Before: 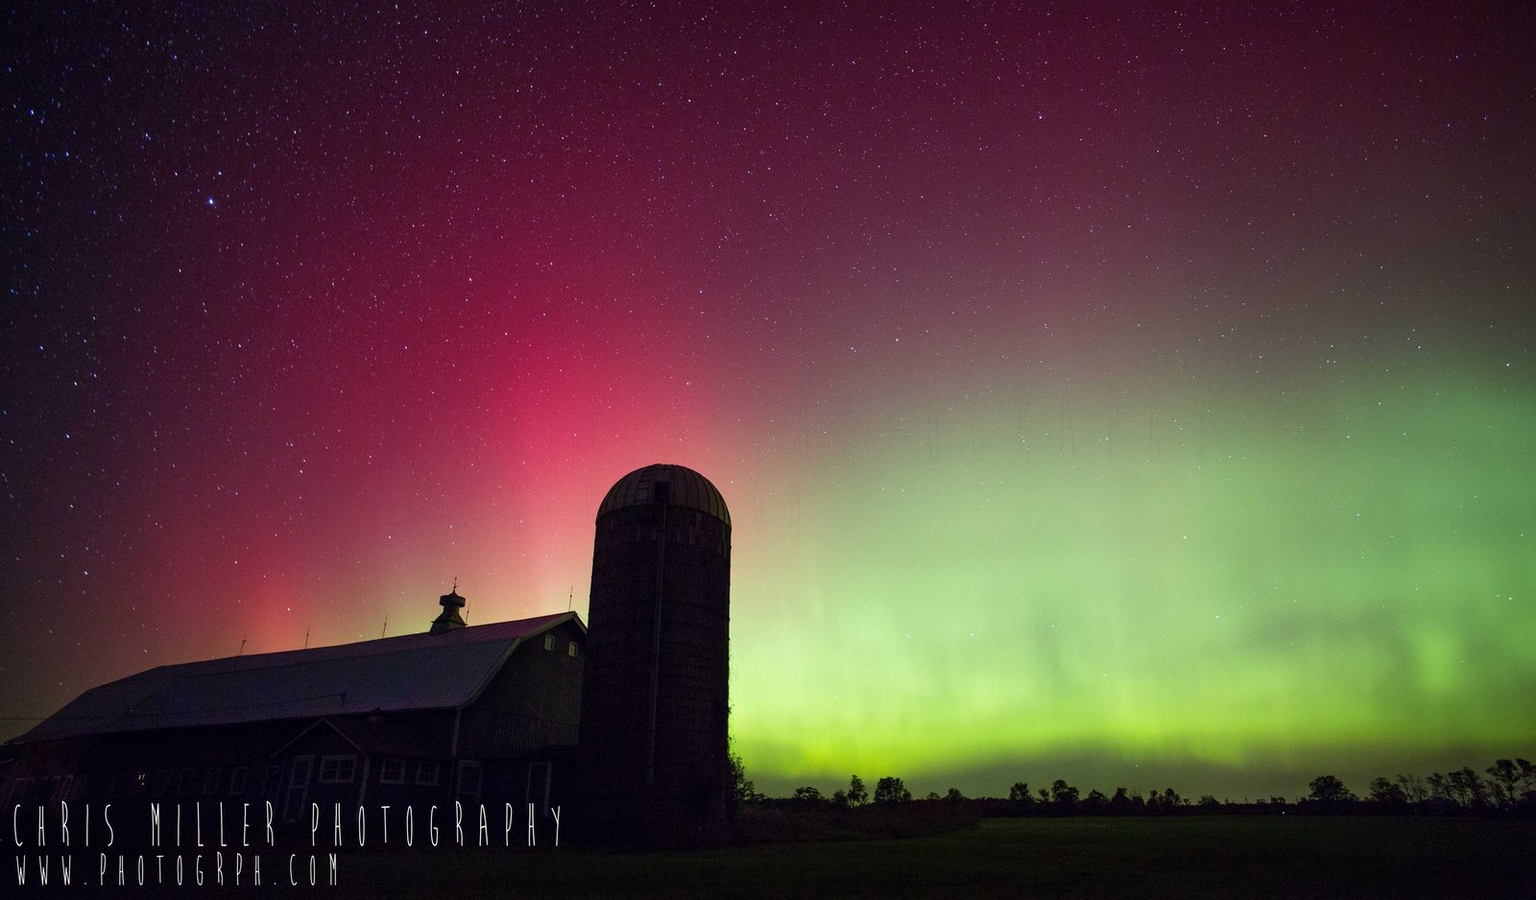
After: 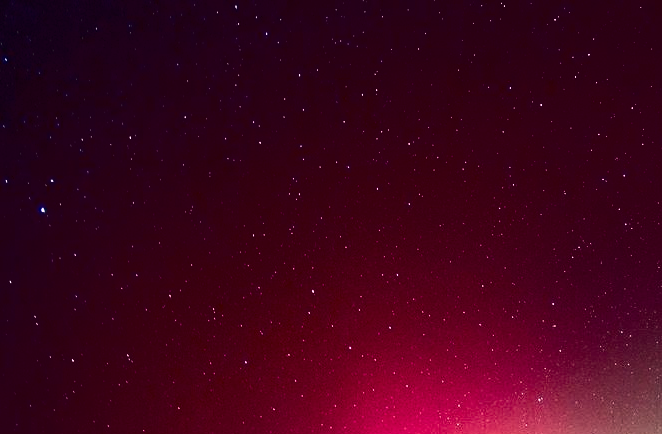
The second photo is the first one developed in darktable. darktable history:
crop and rotate: left 11.075%, top 0.071%, right 47.512%, bottom 53.596%
color correction: highlights a* 3.39, highlights b* 2.18, saturation 1.21
tone curve: curves: ch0 [(0, 0) (0.003, 0.005) (0.011, 0.008) (0.025, 0.01) (0.044, 0.014) (0.069, 0.017) (0.1, 0.022) (0.136, 0.028) (0.177, 0.037) (0.224, 0.049) (0.277, 0.091) (0.335, 0.168) (0.399, 0.292) (0.468, 0.463) (0.543, 0.637) (0.623, 0.792) (0.709, 0.903) (0.801, 0.963) (0.898, 0.985) (1, 1)], color space Lab, independent channels, preserve colors none
